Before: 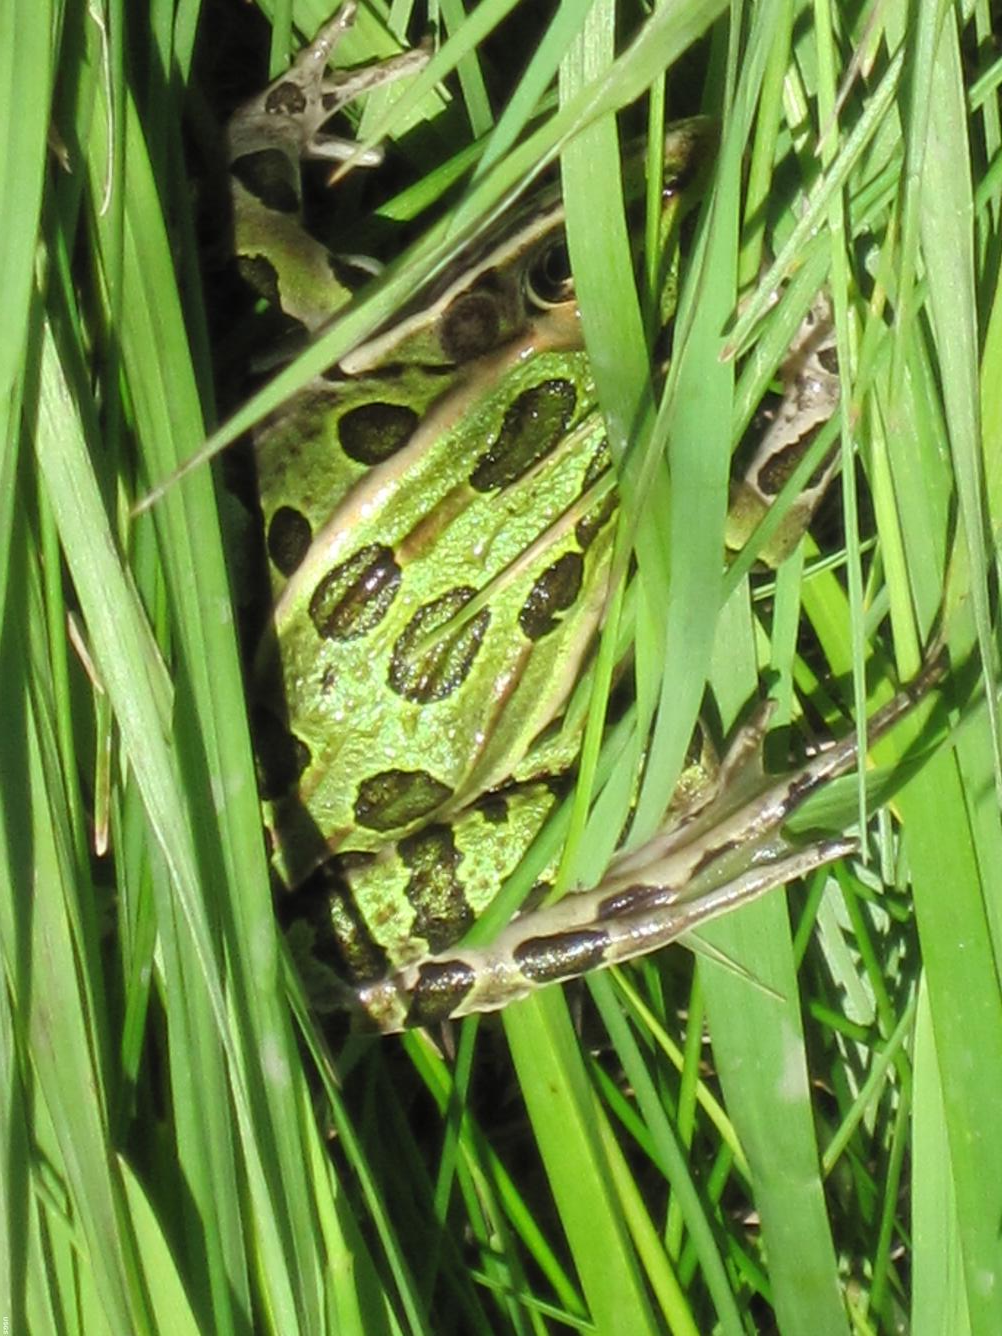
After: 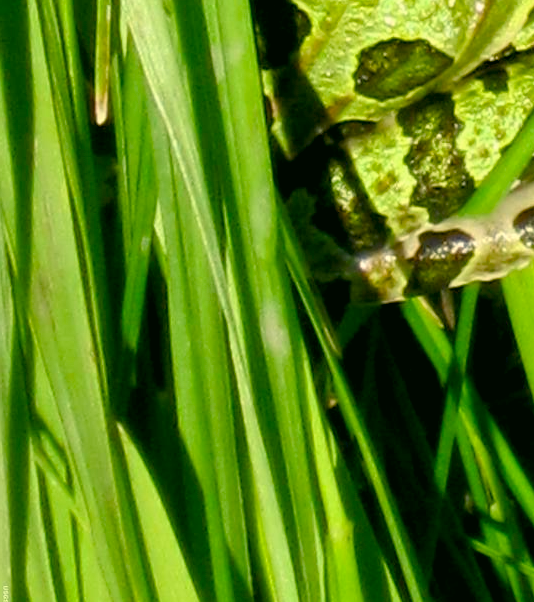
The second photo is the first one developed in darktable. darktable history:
color correction: highlights a* -0.482, highlights b* 9.48, shadows a* -9.48, shadows b* 0.803
crop and rotate: top 54.778%, right 46.61%, bottom 0.159%
color balance rgb: shadows lift › chroma 3%, shadows lift › hue 280.8°, power › hue 330°, highlights gain › chroma 3%, highlights gain › hue 75.6°, global offset › luminance -1%, perceptual saturation grading › global saturation 20%, perceptual saturation grading › highlights -25%, perceptual saturation grading › shadows 50%, global vibrance 20%
